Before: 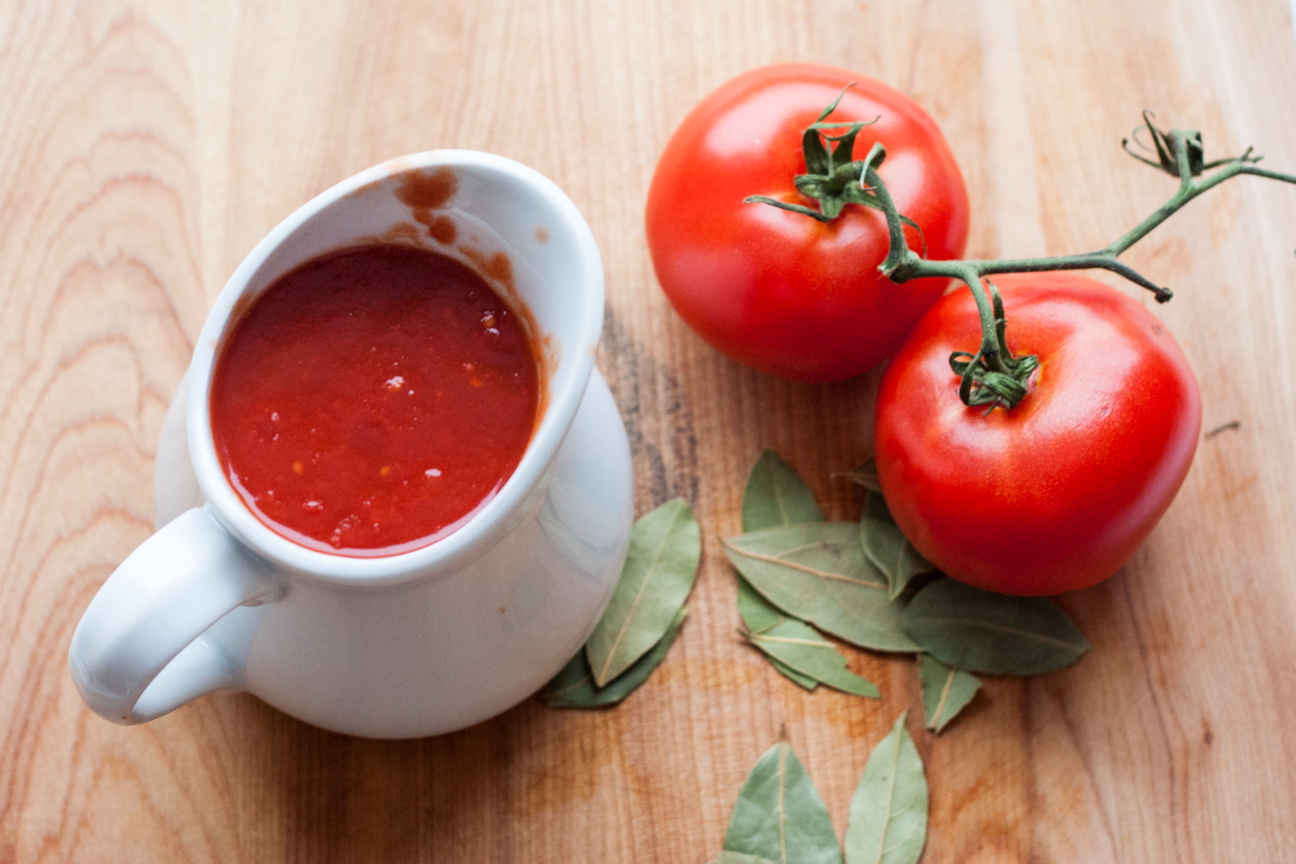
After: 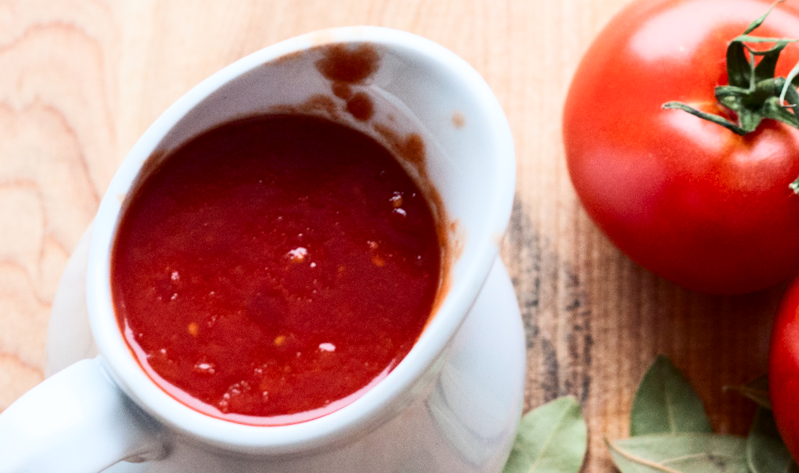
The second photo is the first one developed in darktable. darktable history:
contrast brightness saturation: contrast 0.278
crop and rotate: angle -5.51°, left 2.173%, top 6.937%, right 27.563%, bottom 30.646%
